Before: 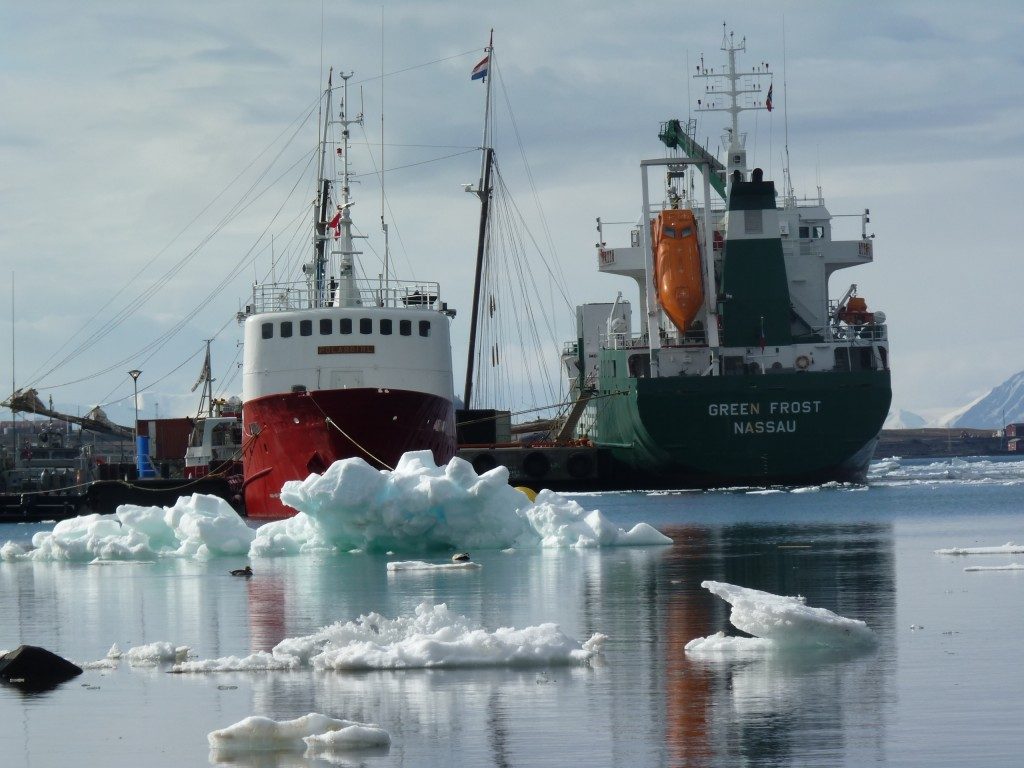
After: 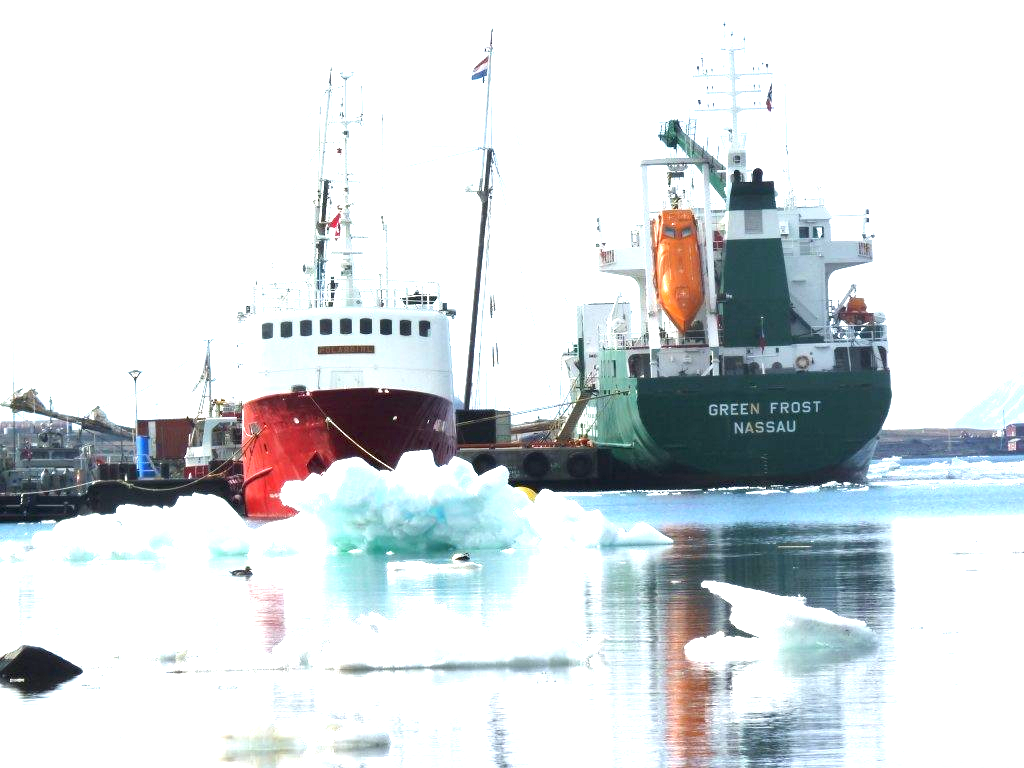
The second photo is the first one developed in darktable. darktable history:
exposure: exposure 2.212 EV, compensate highlight preservation false
